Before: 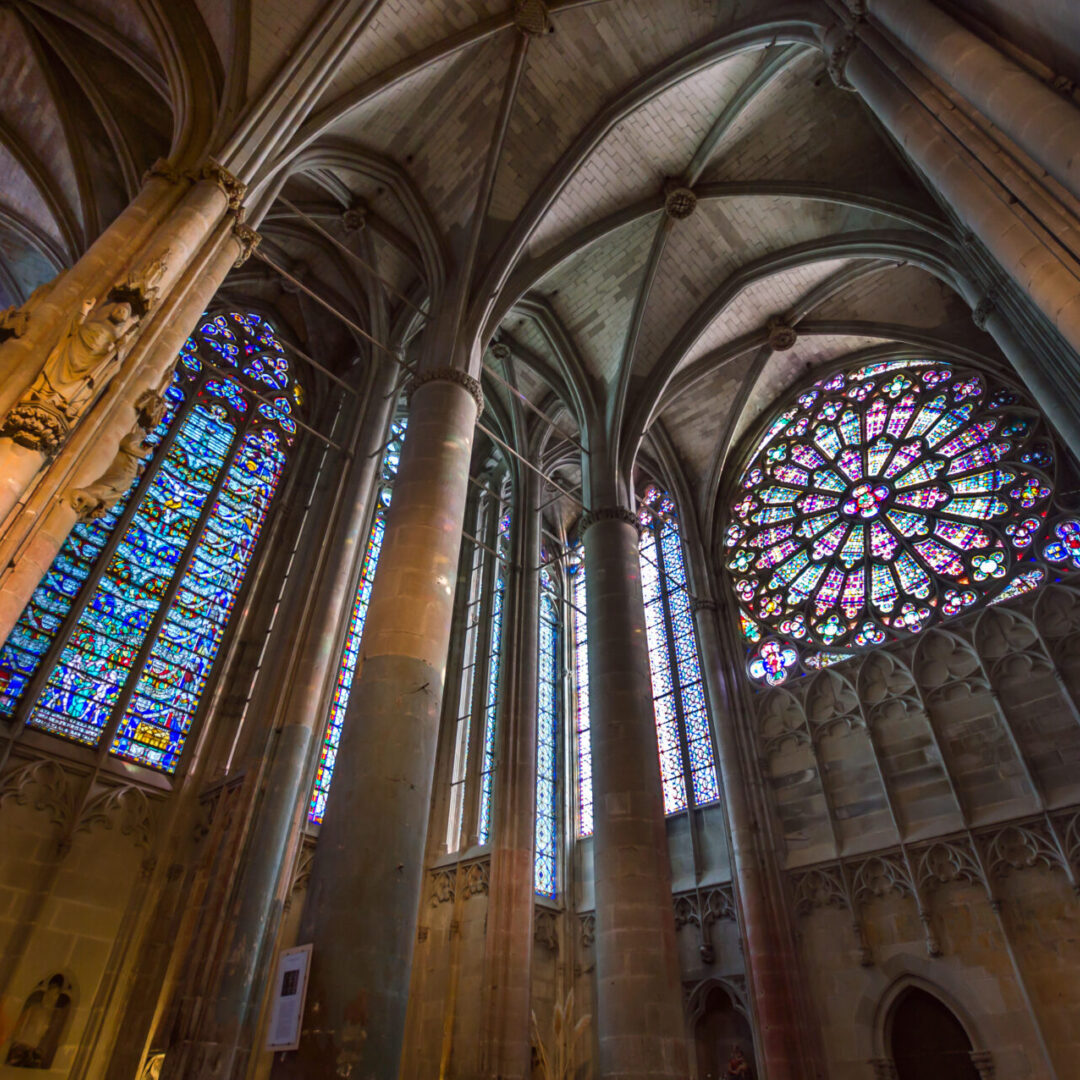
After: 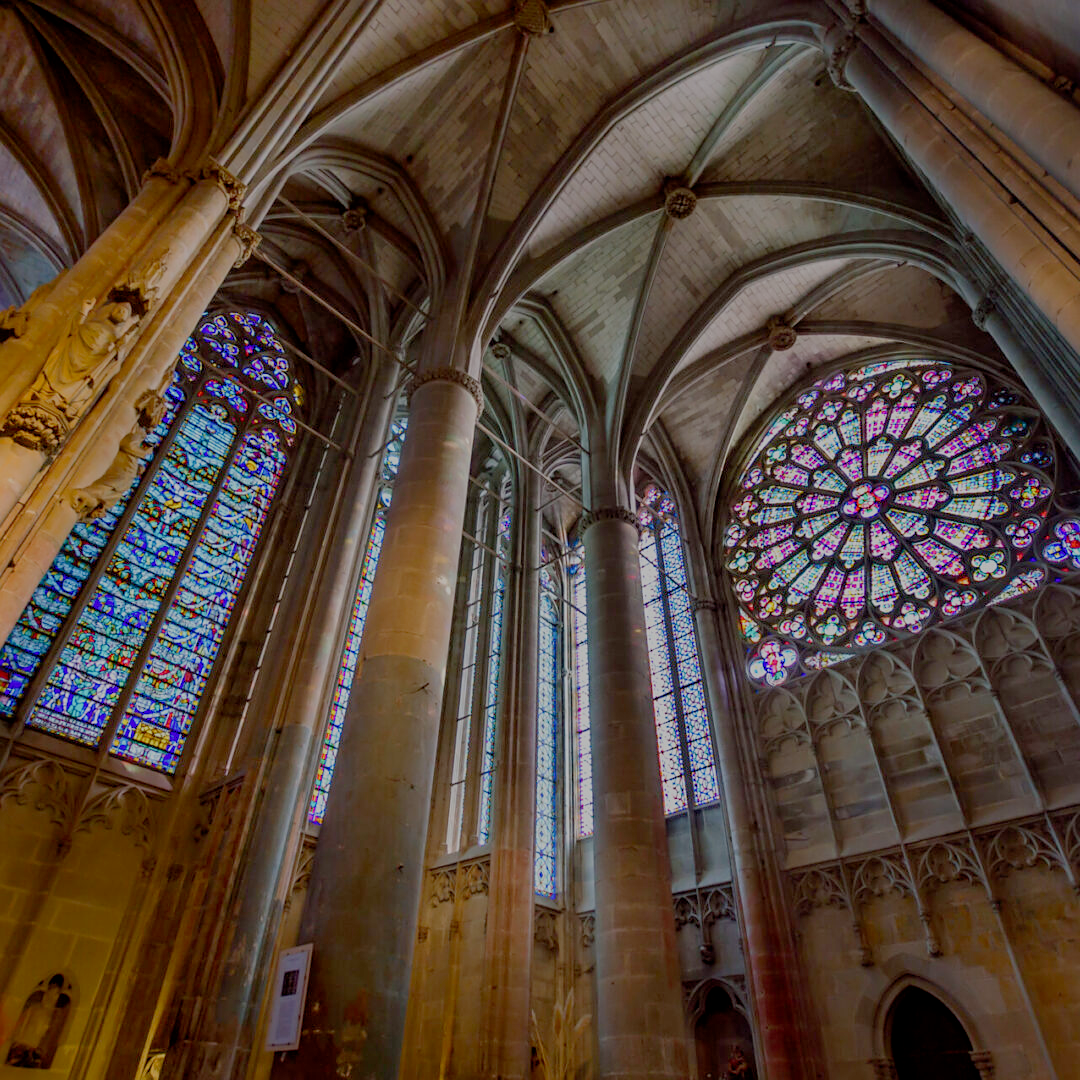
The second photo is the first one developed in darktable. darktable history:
sharpen: radius 1
filmic rgb: black relative exposure -7 EV, white relative exposure 6 EV, threshold 3 EV, target black luminance 0%, hardness 2.73, latitude 61.22%, contrast 0.691, highlights saturation mix 10%, shadows ↔ highlights balance -0.073%, preserve chrominance no, color science v4 (2020), iterations of high-quality reconstruction 10, contrast in shadows soft, contrast in highlights soft, enable highlight reconstruction true
